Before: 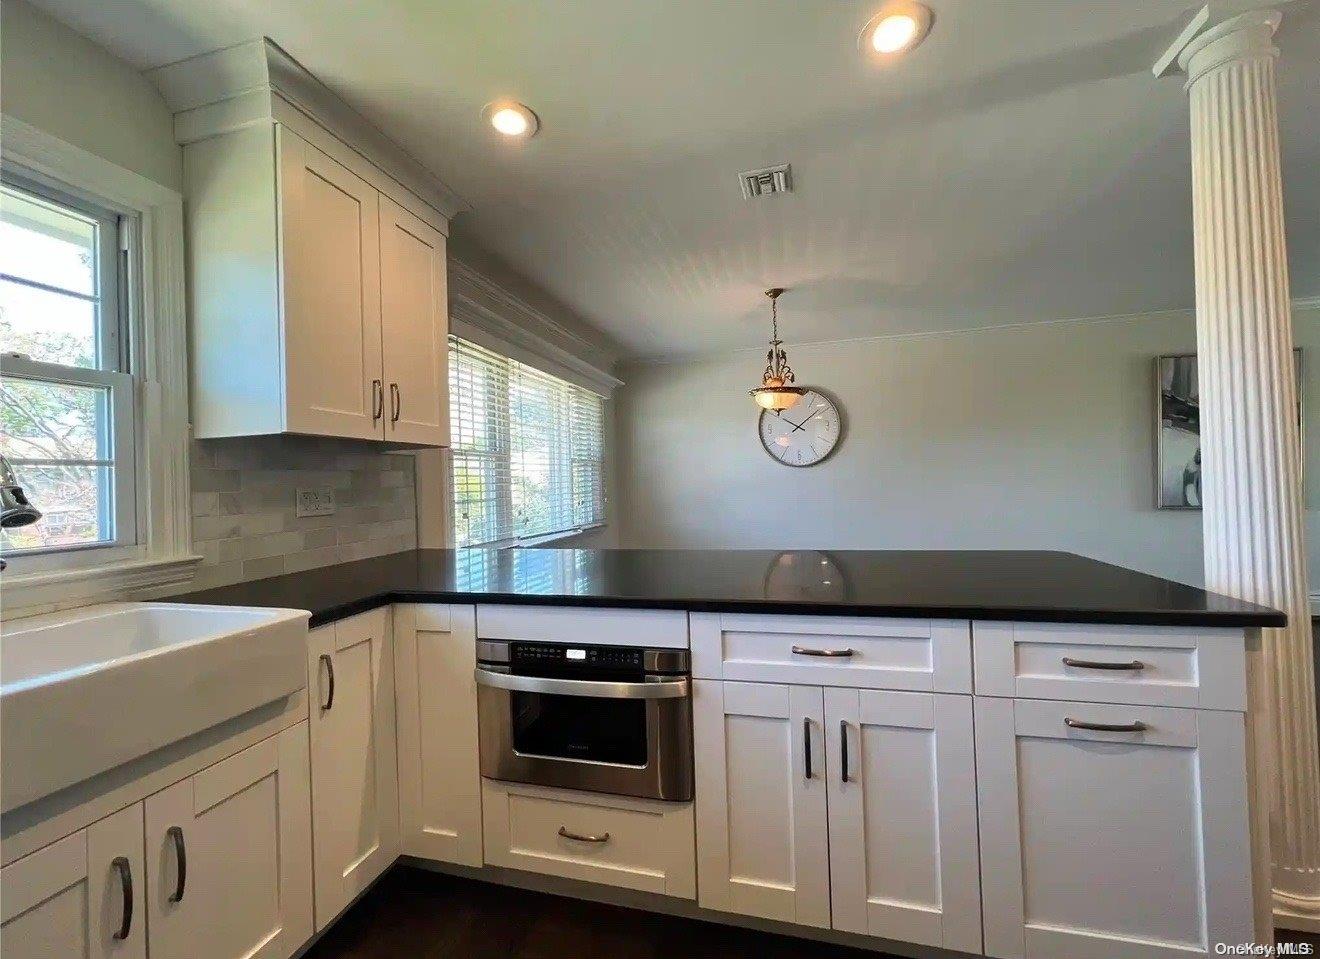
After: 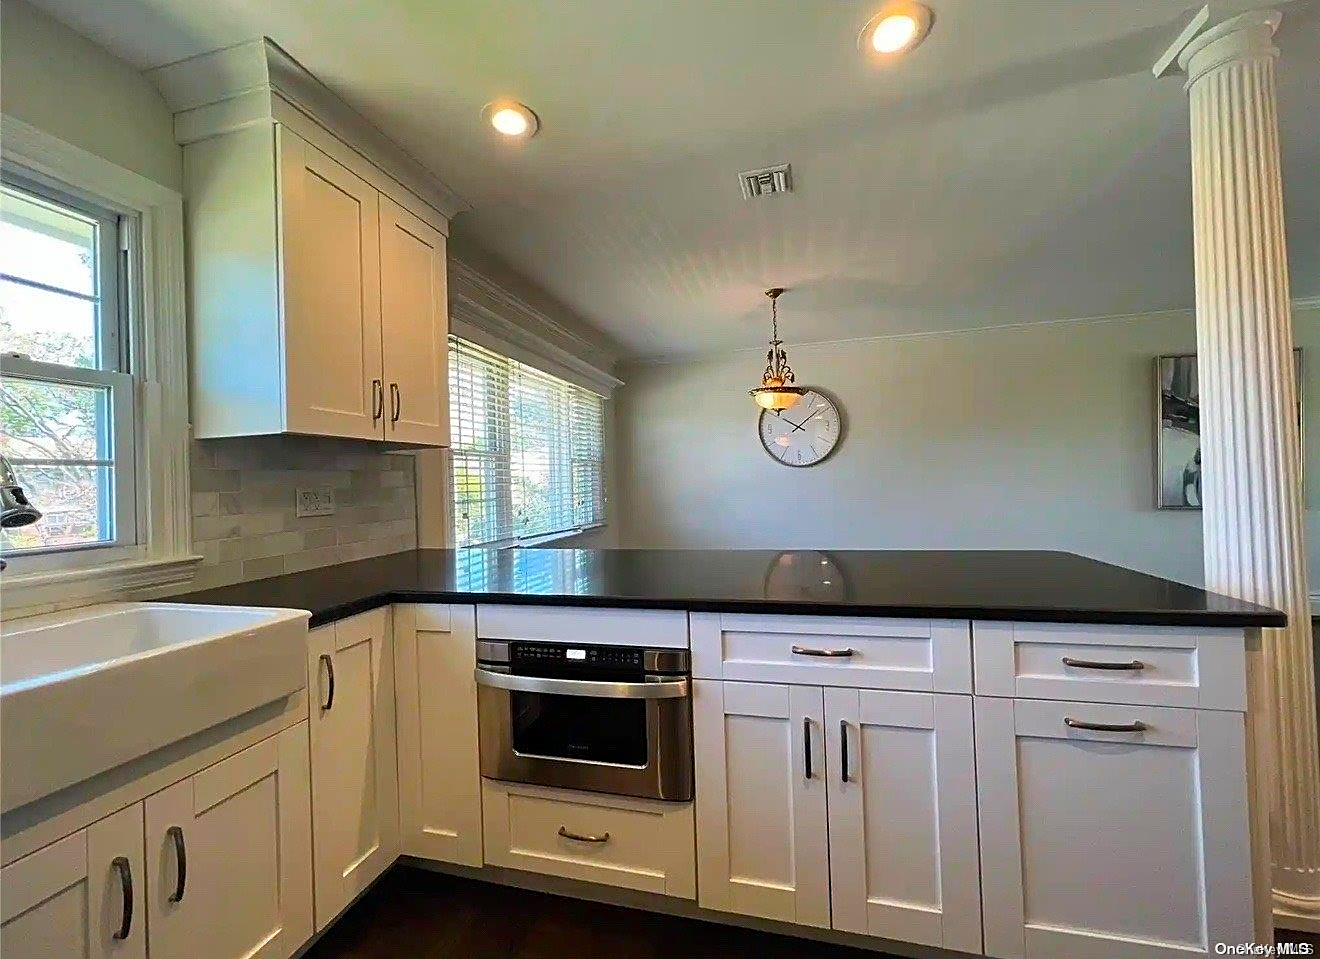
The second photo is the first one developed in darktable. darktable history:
sharpen: on, module defaults
vignetting: fall-off start 97.28%, fall-off radius 77.82%, brightness -0.336, width/height ratio 1.121, dithering 8-bit output
color balance rgb: linear chroma grading › global chroma 3.505%, perceptual saturation grading › global saturation 30.341%
